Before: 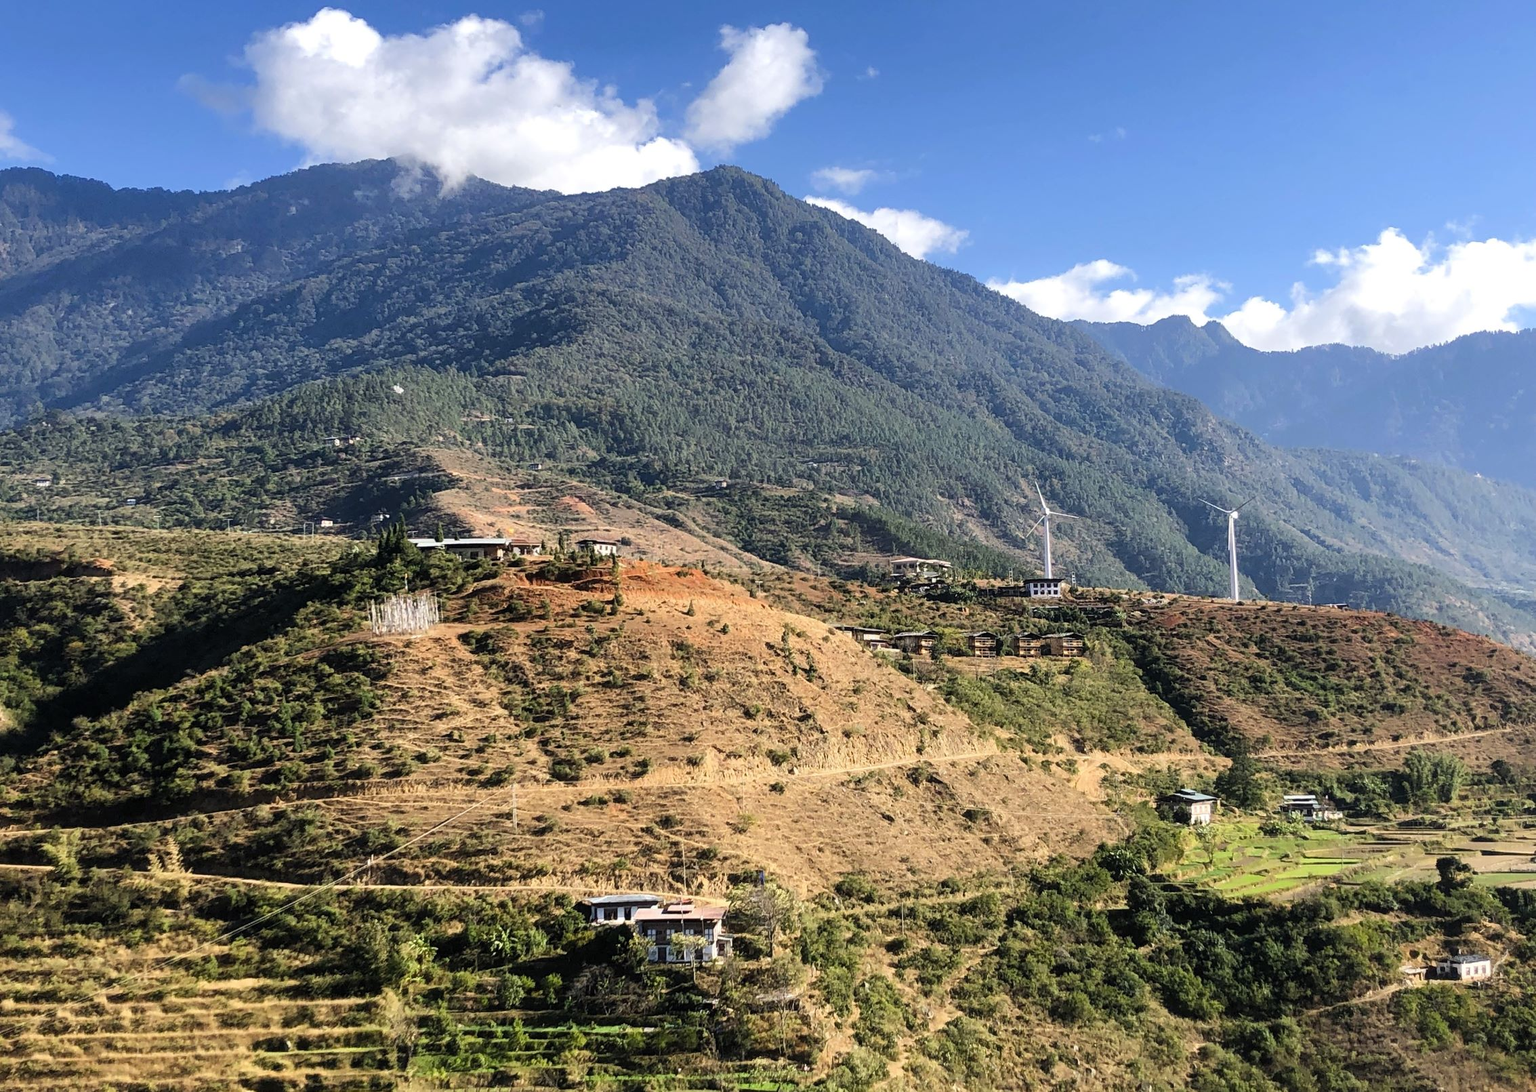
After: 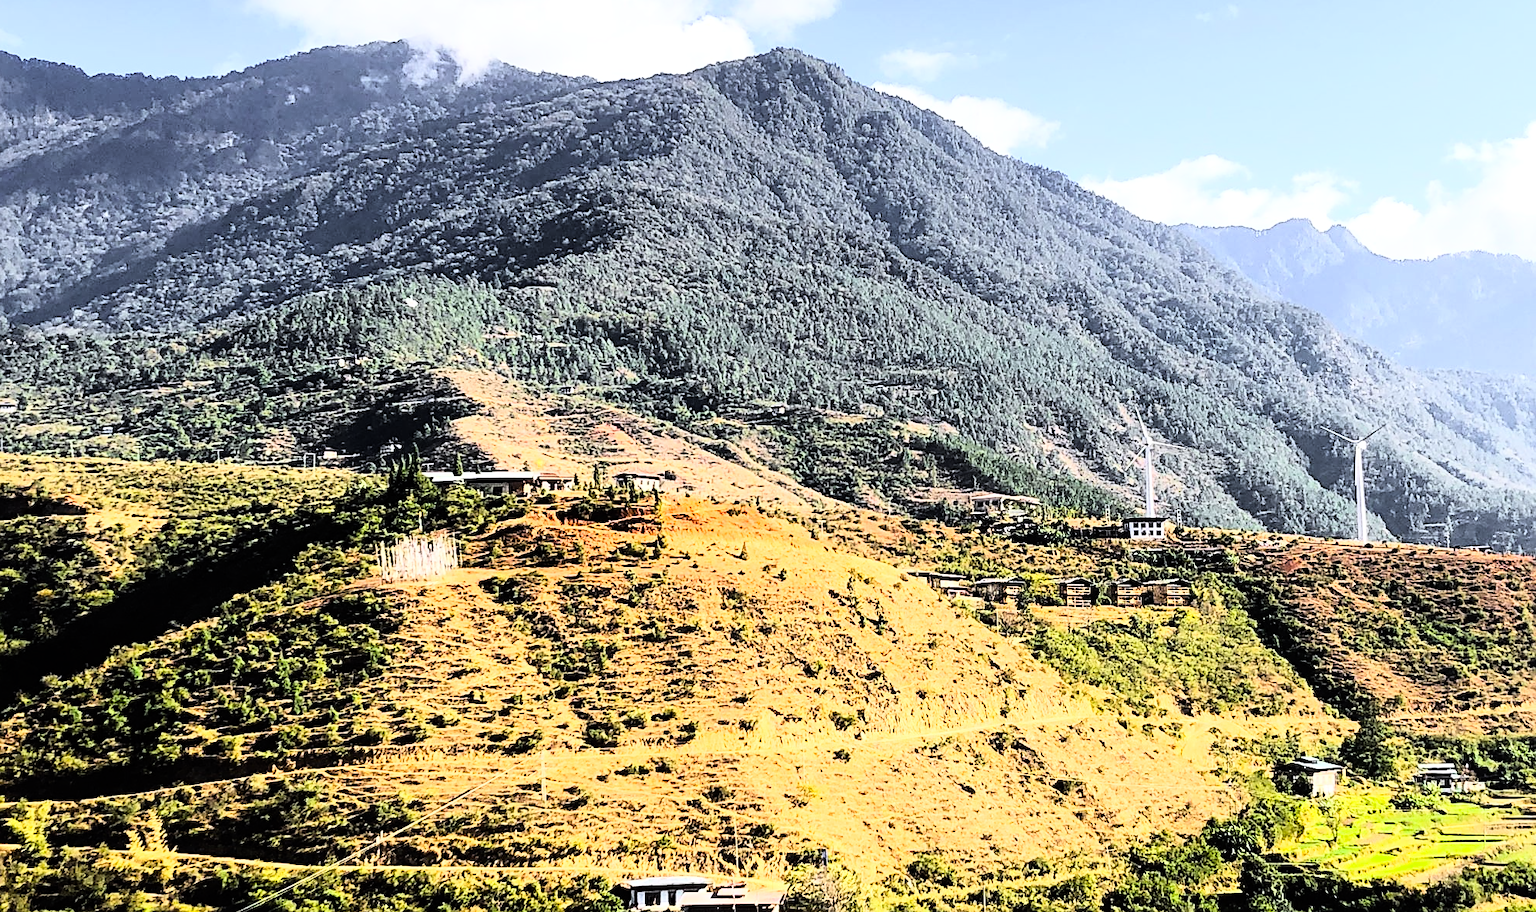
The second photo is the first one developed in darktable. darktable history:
crop and rotate: left 2.425%, top 11.305%, right 9.6%, bottom 15.08%
color balance: lift [1, 1, 0.999, 1.001], gamma [1, 1.003, 1.005, 0.995], gain [1, 0.992, 0.988, 1.012], contrast 5%, output saturation 110%
rgb curve: curves: ch0 [(0, 0) (0.21, 0.15) (0.24, 0.21) (0.5, 0.75) (0.75, 0.96) (0.89, 0.99) (1, 1)]; ch1 [(0, 0.02) (0.21, 0.13) (0.25, 0.2) (0.5, 0.67) (0.75, 0.9) (0.89, 0.97) (1, 1)]; ch2 [(0, 0.02) (0.21, 0.13) (0.25, 0.2) (0.5, 0.67) (0.75, 0.9) (0.89, 0.97) (1, 1)], compensate middle gray true
color zones: curves: ch1 [(0.25, 0.61) (0.75, 0.248)]
sharpen: on, module defaults
